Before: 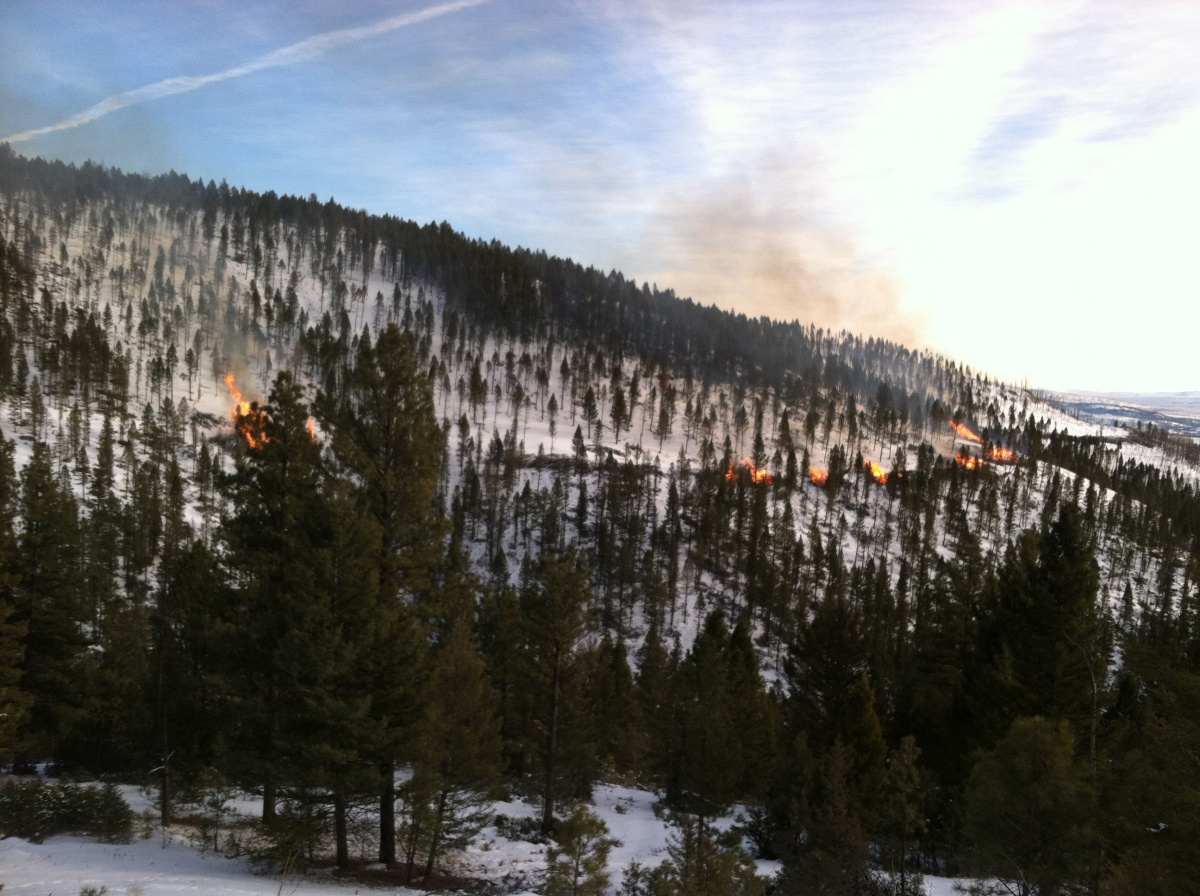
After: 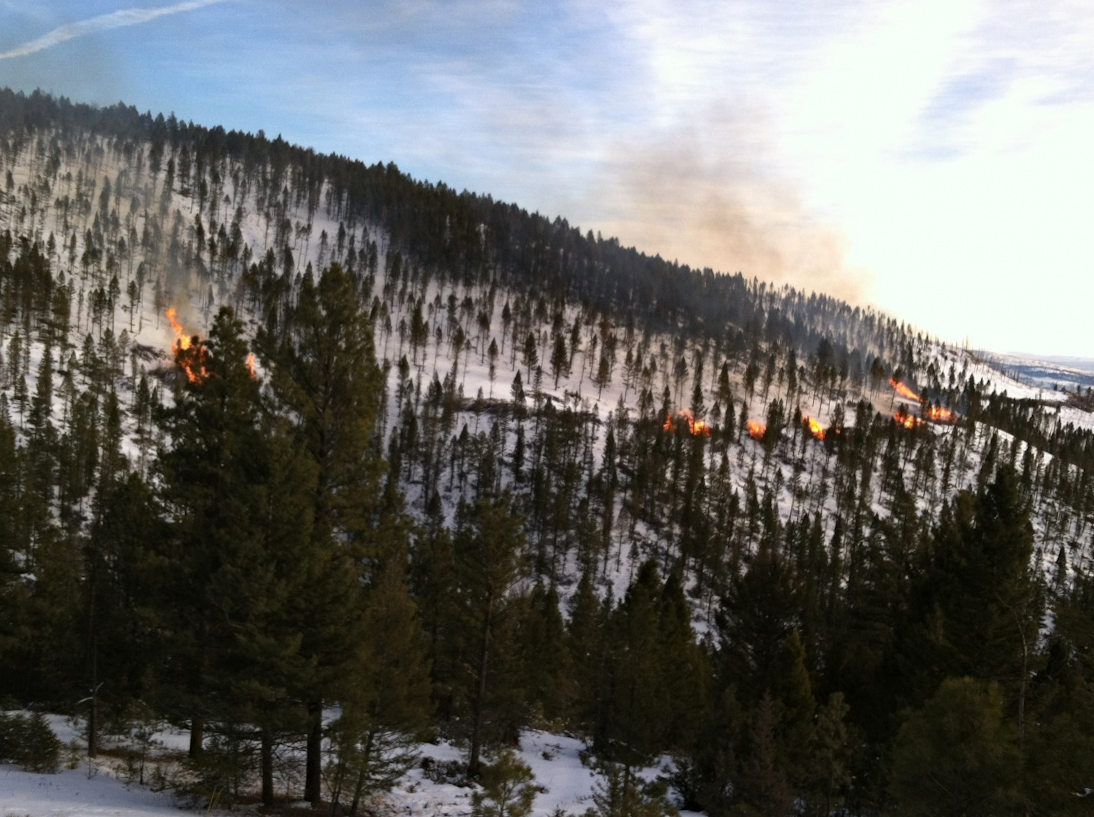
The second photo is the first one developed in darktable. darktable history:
haze removal: adaptive false
crop and rotate: angle -1.96°, left 3.097%, top 4.154%, right 1.586%, bottom 0.529%
